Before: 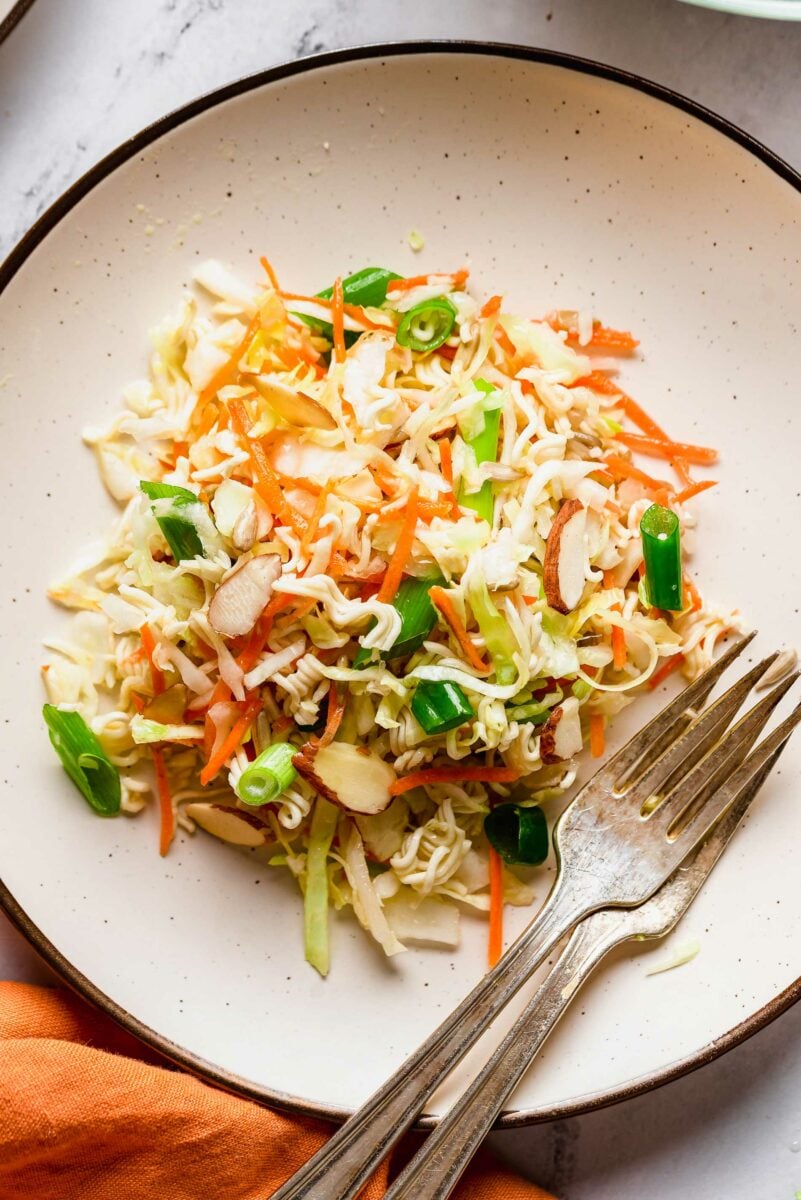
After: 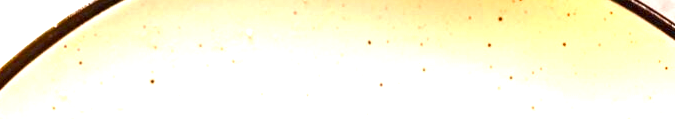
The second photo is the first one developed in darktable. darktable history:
crop and rotate: left 9.644%, top 9.491%, right 6.021%, bottom 80.509%
color contrast: green-magenta contrast 1.1, blue-yellow contrast 1.1, unbound 0
exposure: black level correction 0, exposure 2 EV, compensate highlight preservation false
color balance rgb: linear chroma grading › shadows -8%, linear chroma grading › global chroma 10%, perceptual saturation grading › global saturation 2%, perceptual saturation grading › highlights -2%, perceptual saturation grading › mid-tones 4%, perceptual saturation grading › shadows 8%, perceptual brilliance grading › global brilliance 2%, perceptual brilliance grading › highlights -4%, global vibrance 16%, saturation formula JzAzBz (2021)
